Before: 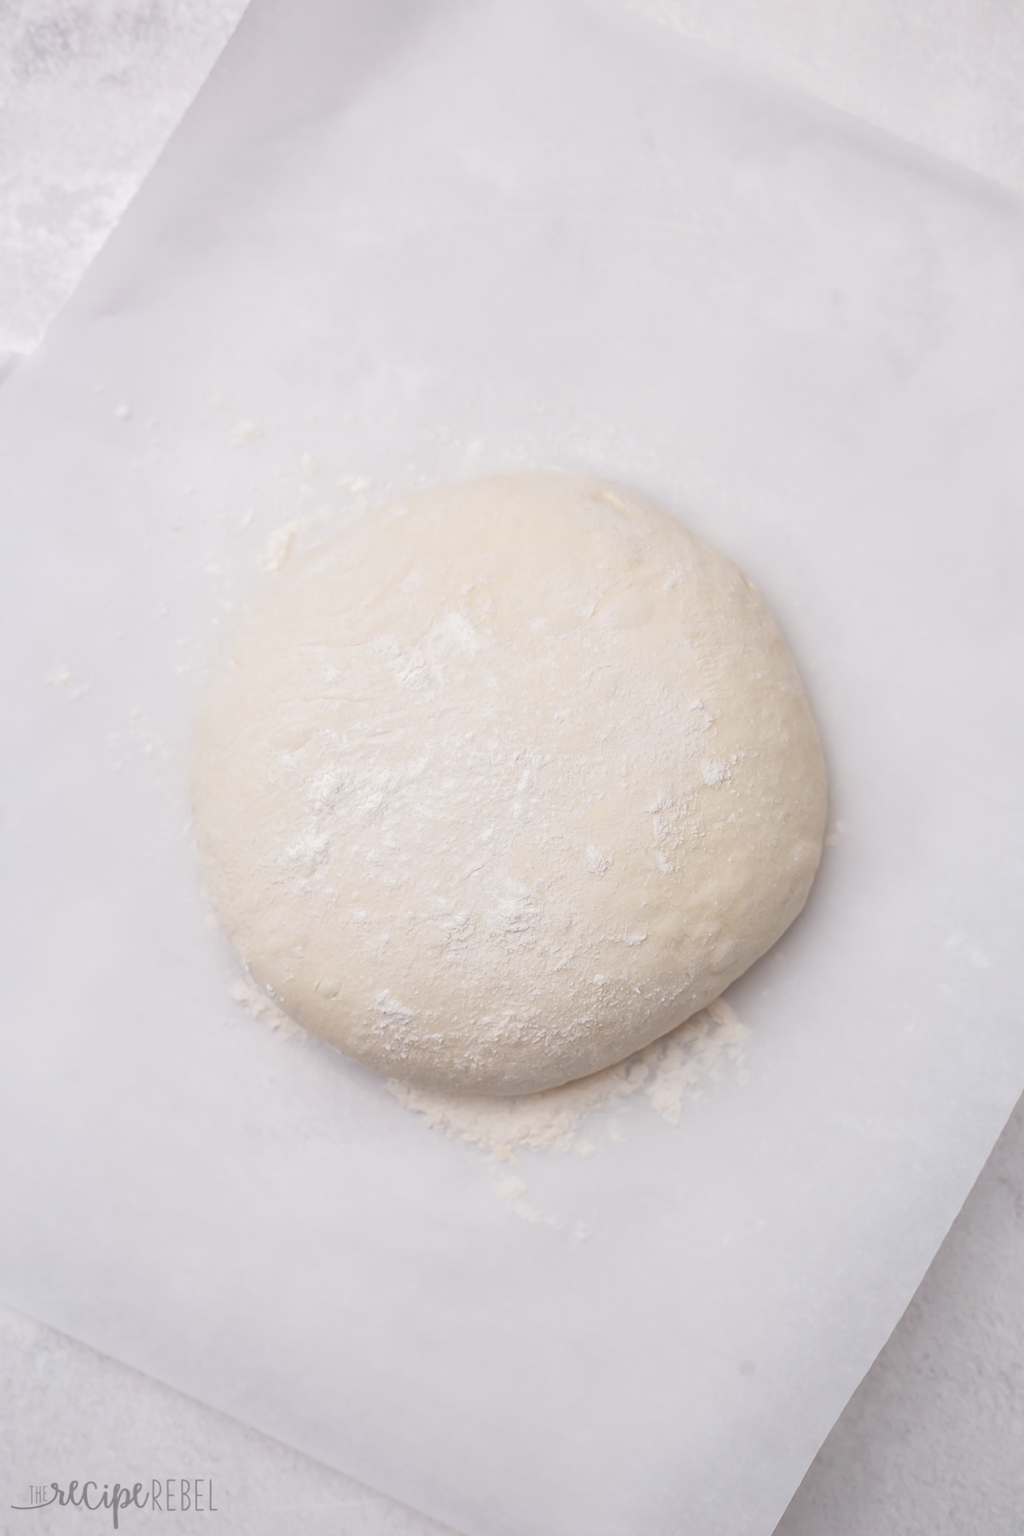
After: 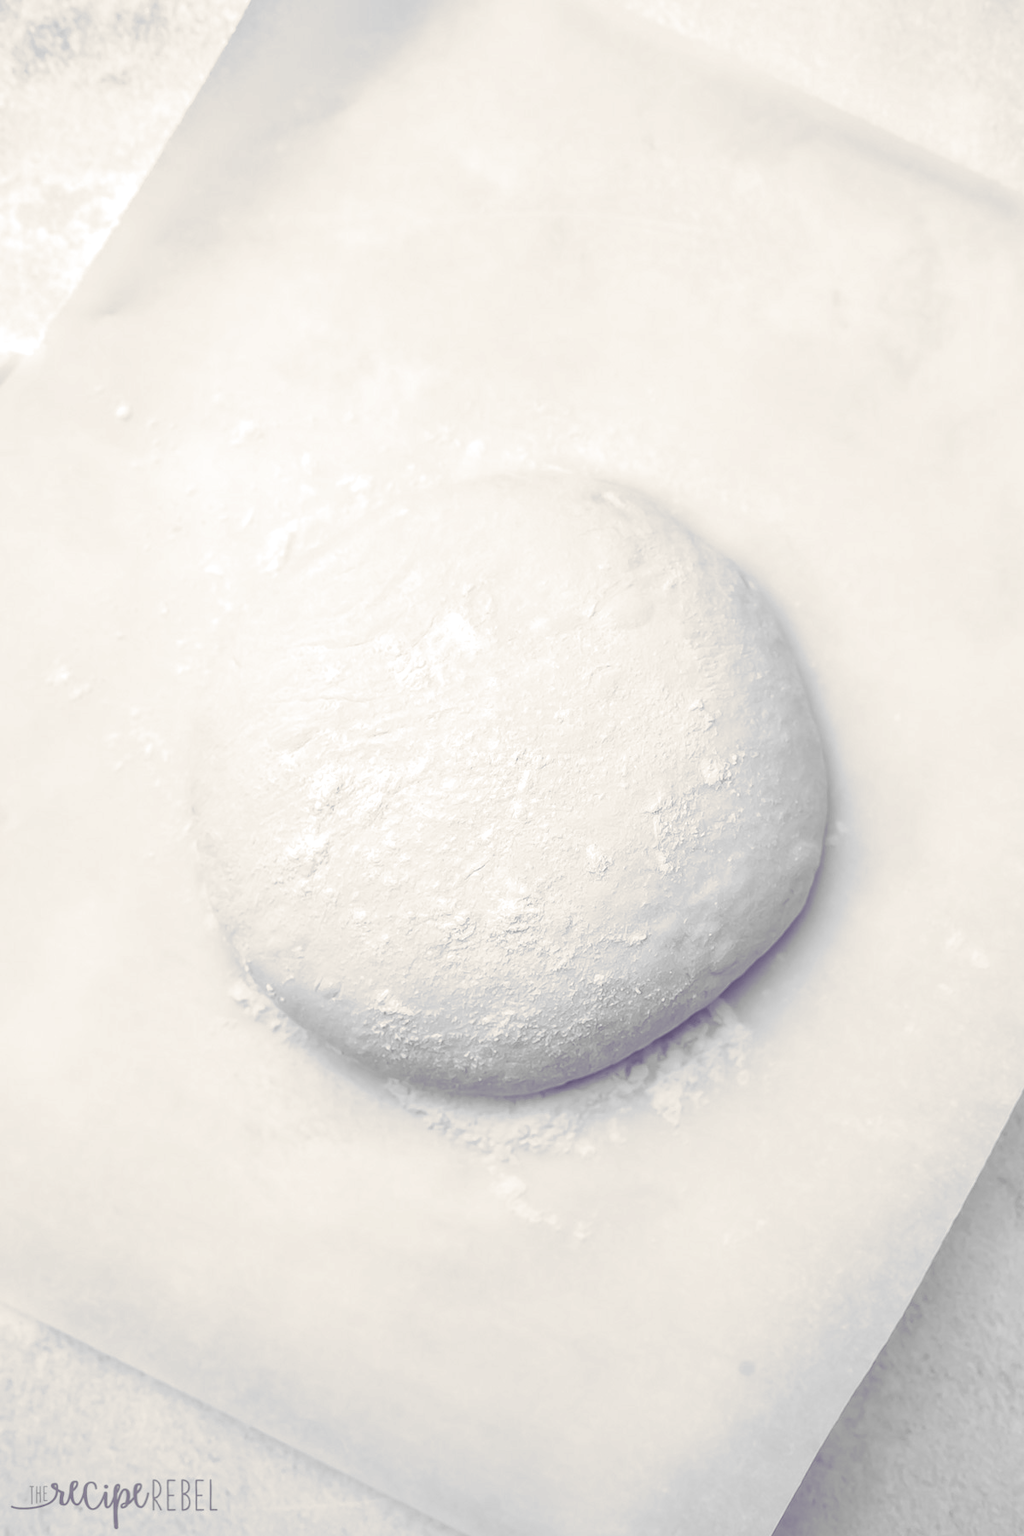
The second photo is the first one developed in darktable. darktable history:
color balance: lift [1.001, 0.997, 0.99, 1.01], gamma [1.007, 1, 0.975, 1.025], gain [1, 1.065, 1.052, 0.935], contrast 13.25%
split-toning: shadows › hue 255.6°, shadows › saturation 0.66, highlights › hue 43.2°, highlights › saturation 0.68, balance -50.1
monochrome: a 16.01, b -2.65, highlights 0.52
